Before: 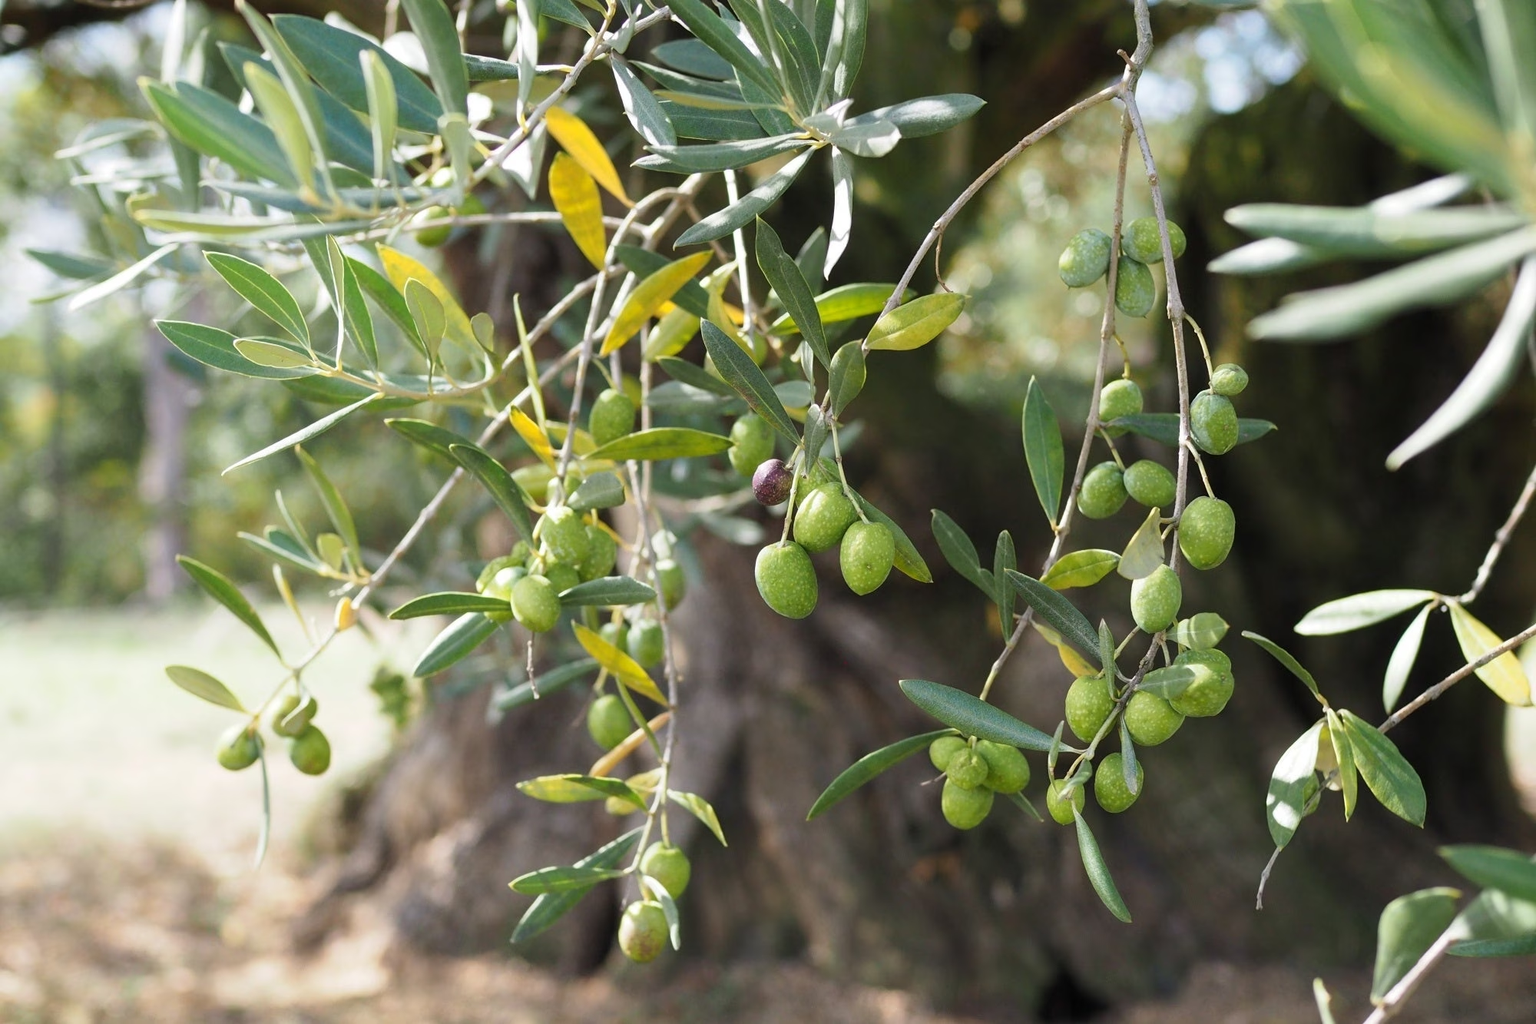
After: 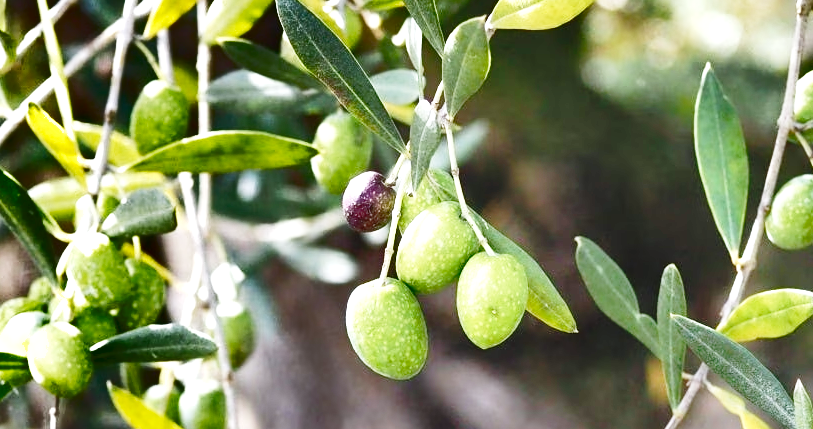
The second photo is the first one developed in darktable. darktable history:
exposure: black level correction 0, exposure 0.699 EV, compensate exposure bias true, compensate highlight preservation false
crop: left 31.877%, top 32.023%, right 27.457%, bottom 35.793%
color calibration: illuminant as shot in camera, x 0.358, y 0.373, temperature 4628.91 K
base curve: curves: ch0 [(0, 0) (0.032, 0.037) (0.105, 0.228) (0.435, 0.76) (0.856, 0.983) (1, 1)], preserve colors none
shadows and highlights: shadows 19.28, highlights -85.19, soften with gaussian
local contrast: mode bilateral grid, contrast 21, coarseness 49, detail 119%, midtone range 0.2
